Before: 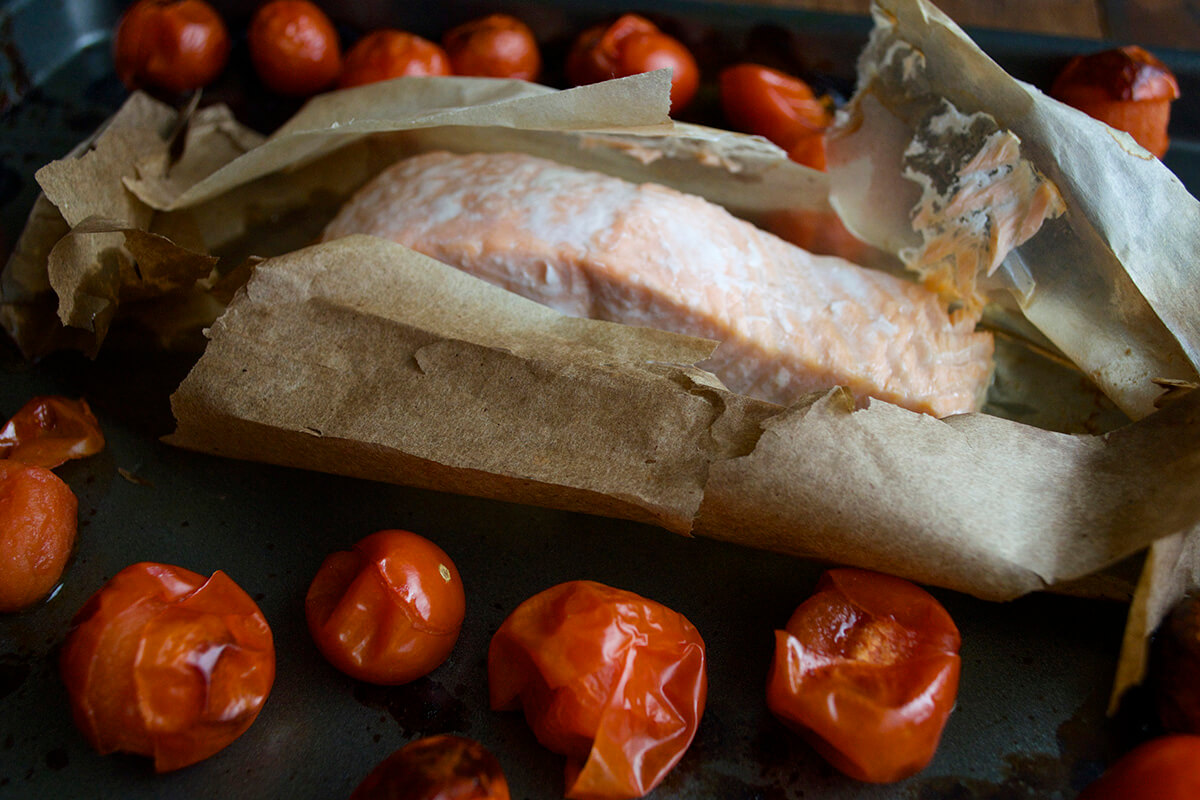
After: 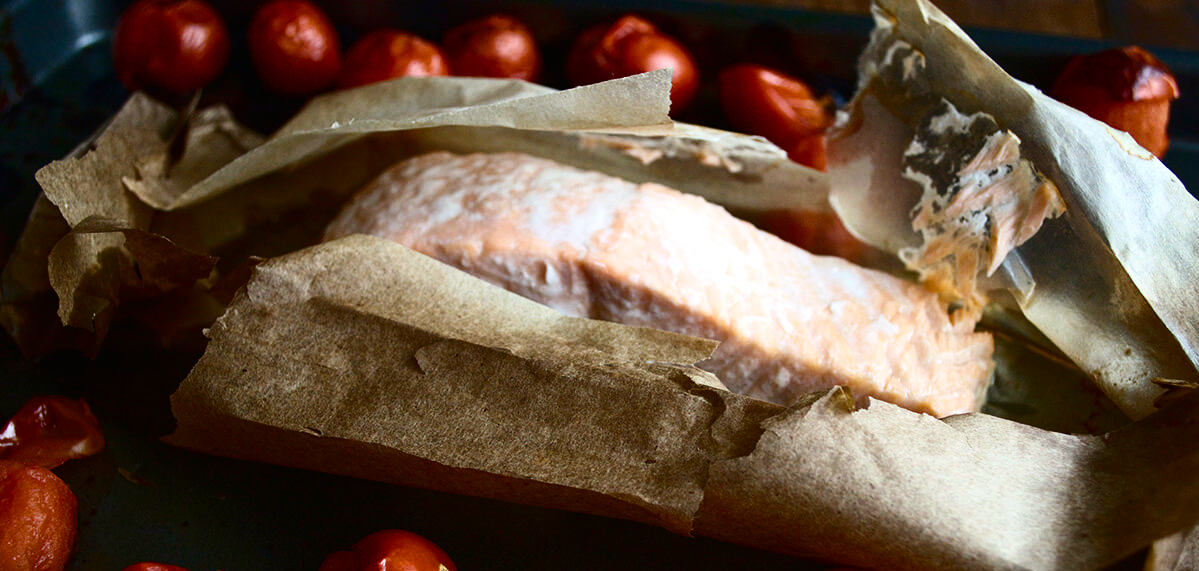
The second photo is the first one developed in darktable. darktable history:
crop: bottom 28.576%
color balance rgb: shadows lift › chroma 1%, shadows lift › hue 28.8°, power › hue 60°, highlights gain › chroma 1%, highlights gain › hue 60°, global offset › luminance 0.25%, perceptual saturation grading › highlights -20%, perceptual saturation grading › shadows 20%, perceptual brilliance grading › highlights 10%, perceptual brilliance grading › shadows -5%, global vibrance 19.67%
contrast brightness saturation: contrast 0.28
